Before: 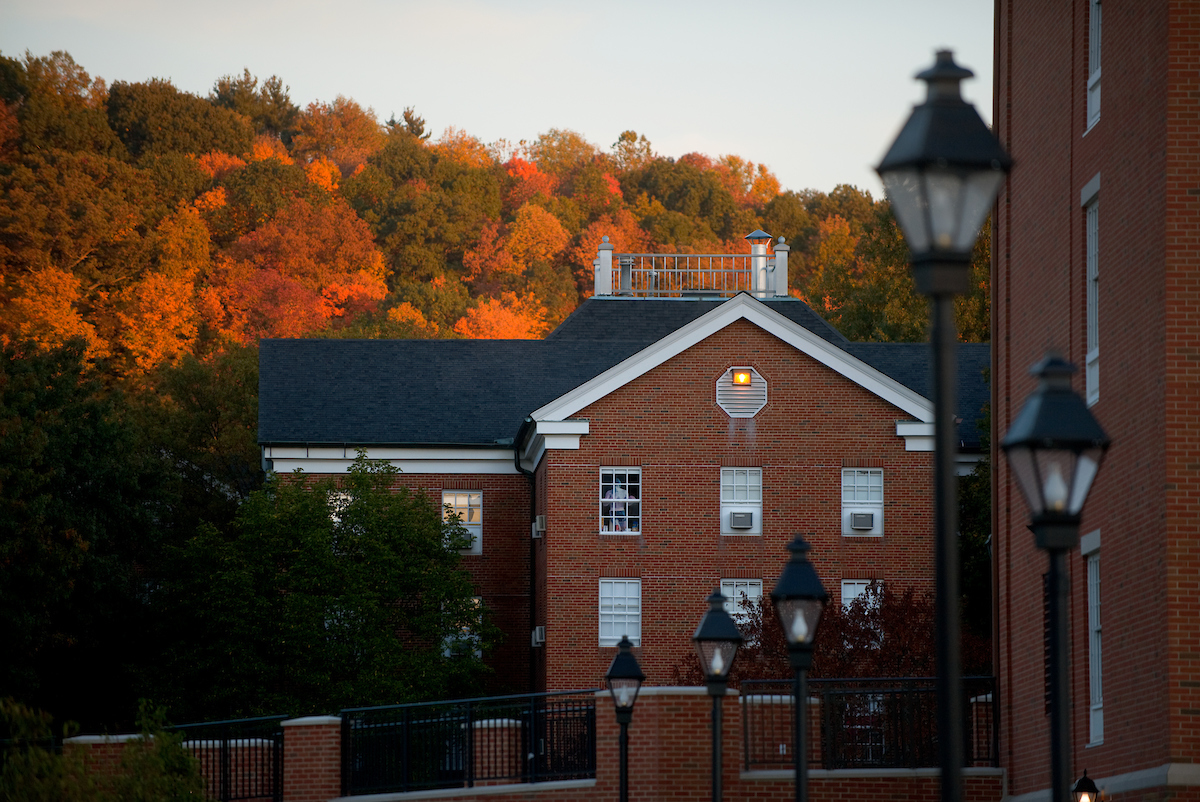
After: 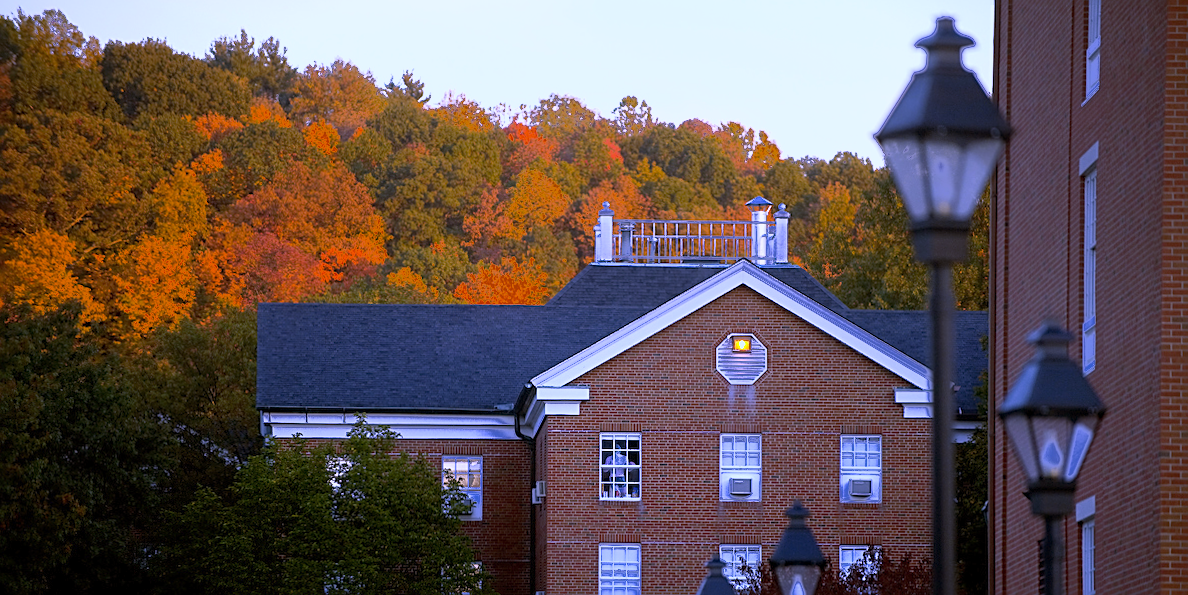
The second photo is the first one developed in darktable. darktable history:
color balance rgb: shadows lift › luminance -5%, shadows lift › chroma 1.1%, shadows lift › hue 219°, power › luminance 10%, power › chroma 2.83%, power › hue 60°, highlights gain › chroma 4.52%, highlights gain › hue 33.33°, saturation formula JzAzBz (2021)
sharpen: on, module defaults
exposure: exposure 0.507 EV, compensate highlight preservation false
crop: top 3.857%, bottom 21.132%
fill light: exposure -0.73 EV, center 0.69, width 2.2
white balance: red 0.766, blue 1.537
color calibration: illuminant as shot in camera, x 0.358, y 0.373, temperature 4628.91 K
rotate and perspective: rotation 0.174°, lens shift (vertical) 0.013, lens shift (horizontal) 0.019, shear 0.001, automatic cropping original format, crop left 0.007, crop right 0.991, crop top 0.016, crop bottom 0.997
